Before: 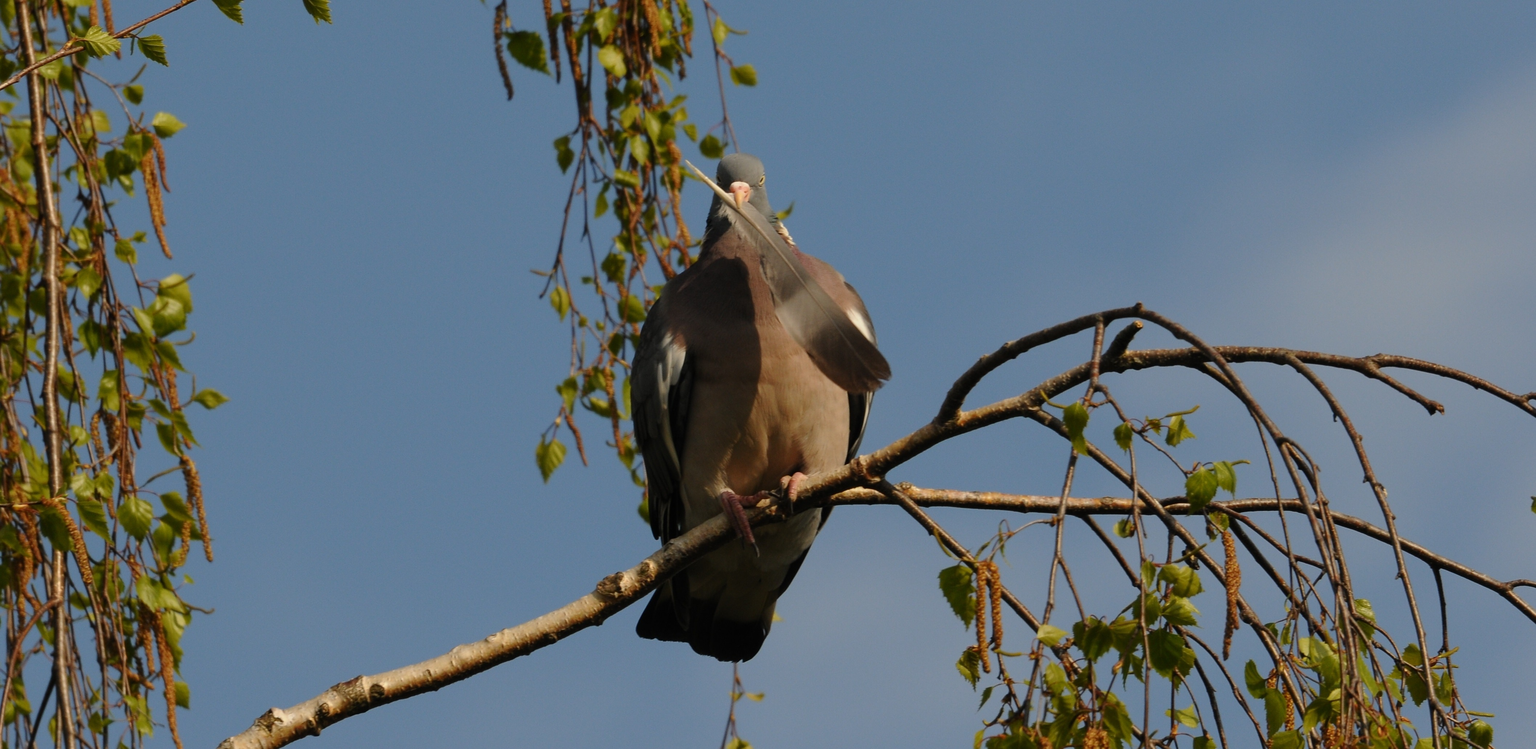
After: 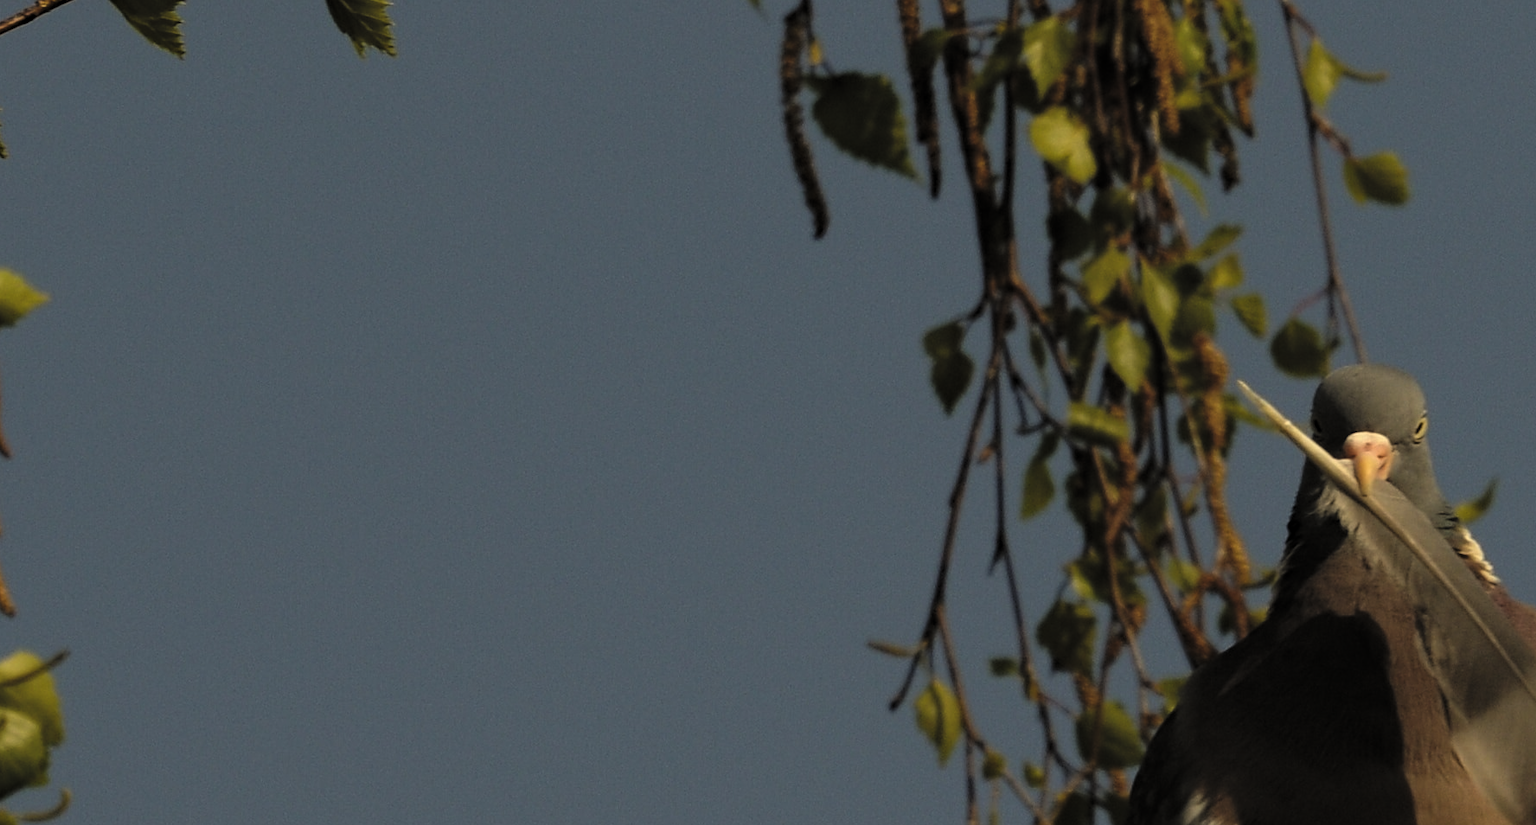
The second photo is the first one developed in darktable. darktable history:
exposure: black level correction -0.036, exposure -0.497 EV, compensate highlight preservation false
haze removal: compatibility mode true, adaptive false
crop and rotate: left 10.817%, top 0.062%, right 47.194%, bottom 53.626%
color correction: highlights a* 1.39, highlights b* 17.83
levels: levels [0.182, 0.542, 0.902]
